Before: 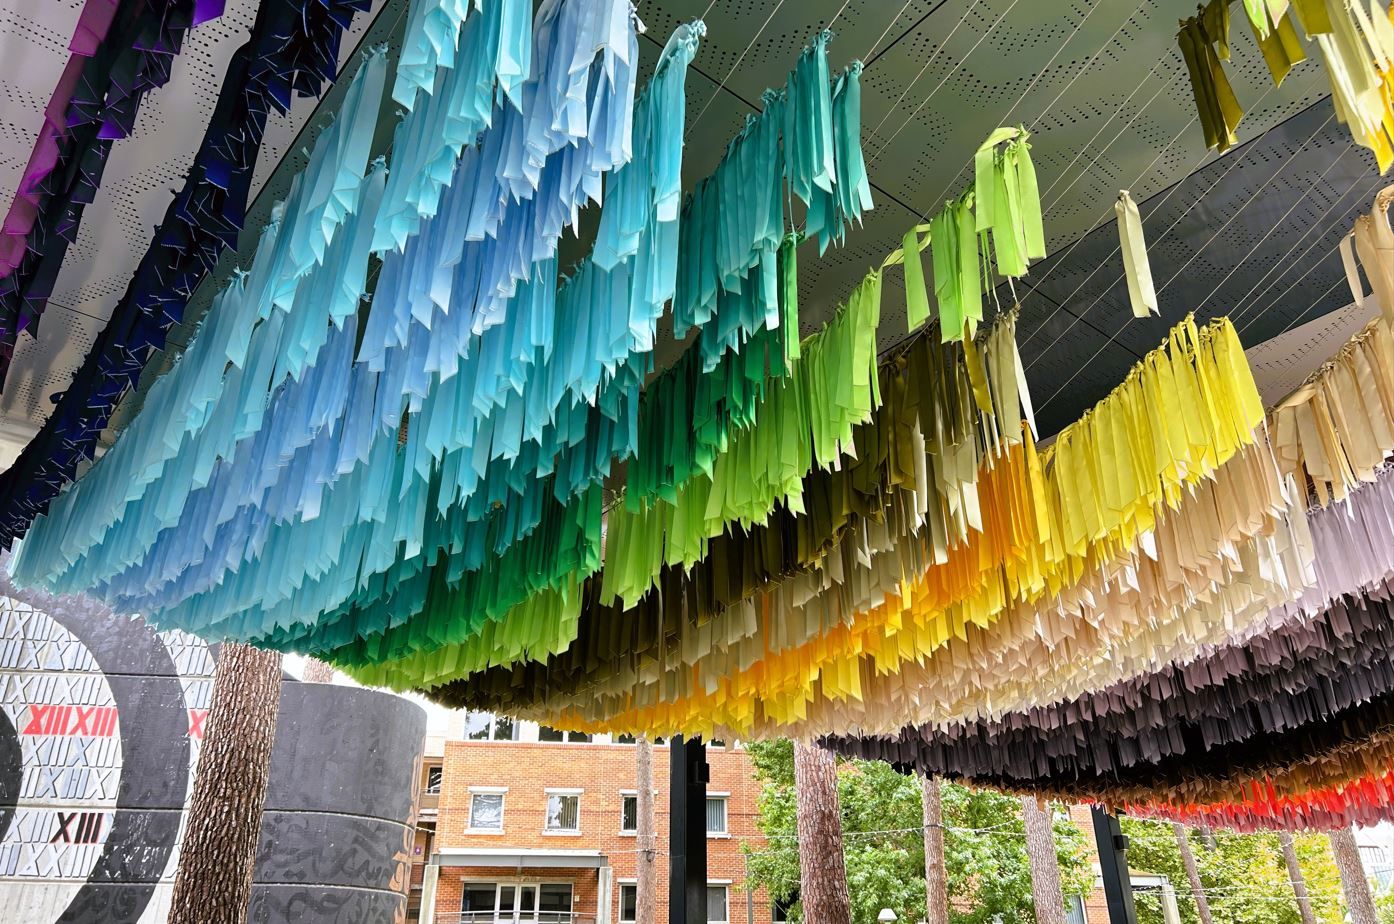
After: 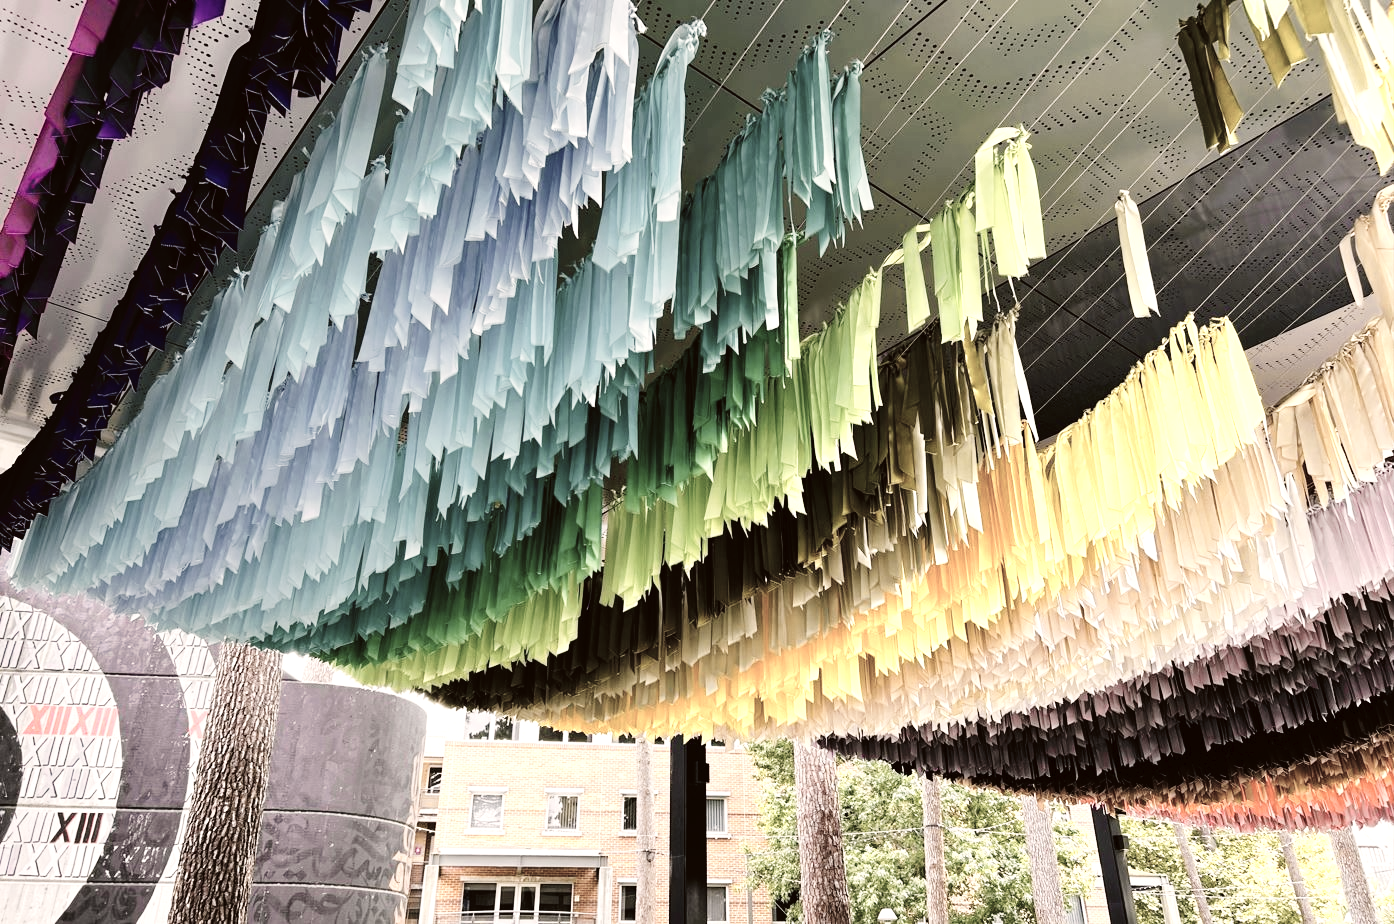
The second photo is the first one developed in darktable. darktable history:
tone curve: curves: ch0 [(0, 0) (0.003, 0.016) (0.011, 0.019) (0.025, 0.023) (0.044, 0.029) (0.069, 0.042) (0.1, 0.068) (0.136, 0.101) (0.177, 0.143) (0.224, 0.21) (0.277, 0.289) (0.335, 0.379) (0.399, 0.476) (0.468, 0.569) (0.543, 0.654) (0.623, 0.75) (0.709, 0.822) (0.801, 0.893) (0.898, 0.946) (1, 1)], preserve colors none
color correction: highlights a* 6.4, highlights b* 8.31, shadows a* 5.48, shadows b* 7.11, saturation 0.905
color zones: curves: ch0 [(0, 0.6) (0.129, 0.585) (0.193, 0.596) (0.429, 0.5) (0.571, 0.5) (0.714, 0.5) (0.857, 0.5) (1, 0.6)]; ch1 [(0, 0.453) (0.112, 0.245) (0.213, 0.252) (0.429, 0.233) (0.571, 0.231) (0.683, 0.242) (0.857, 0.296) (1, 0.453)]
